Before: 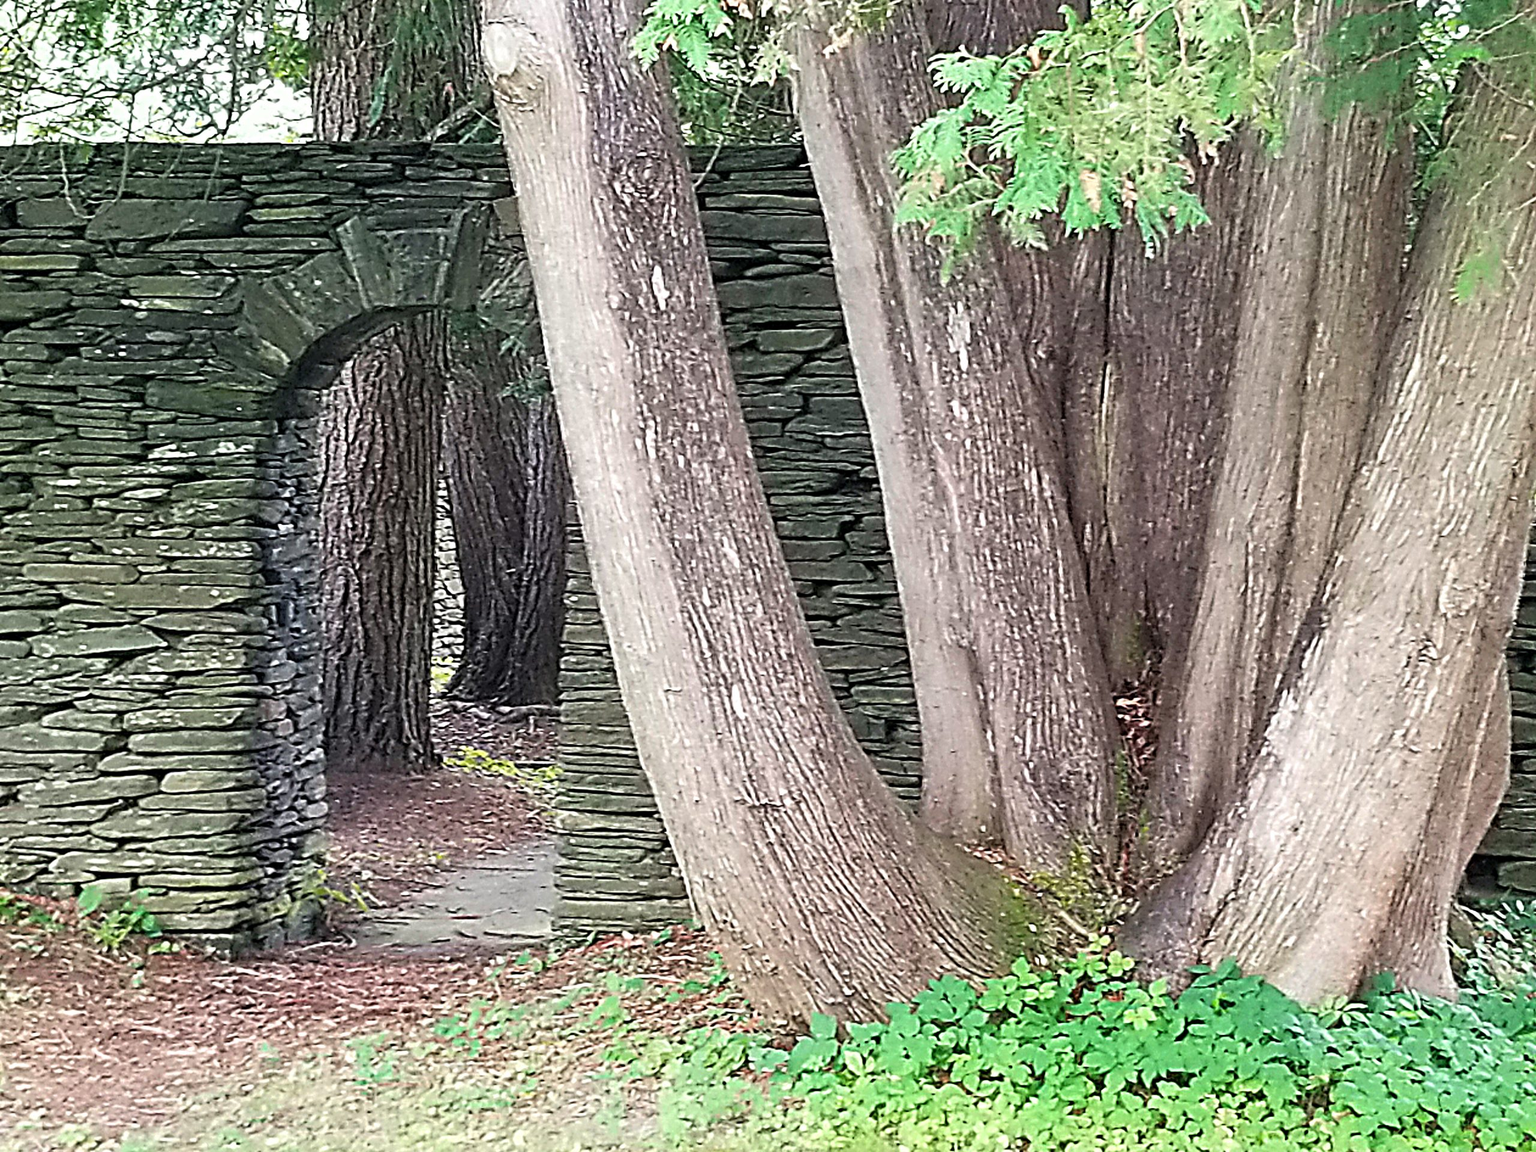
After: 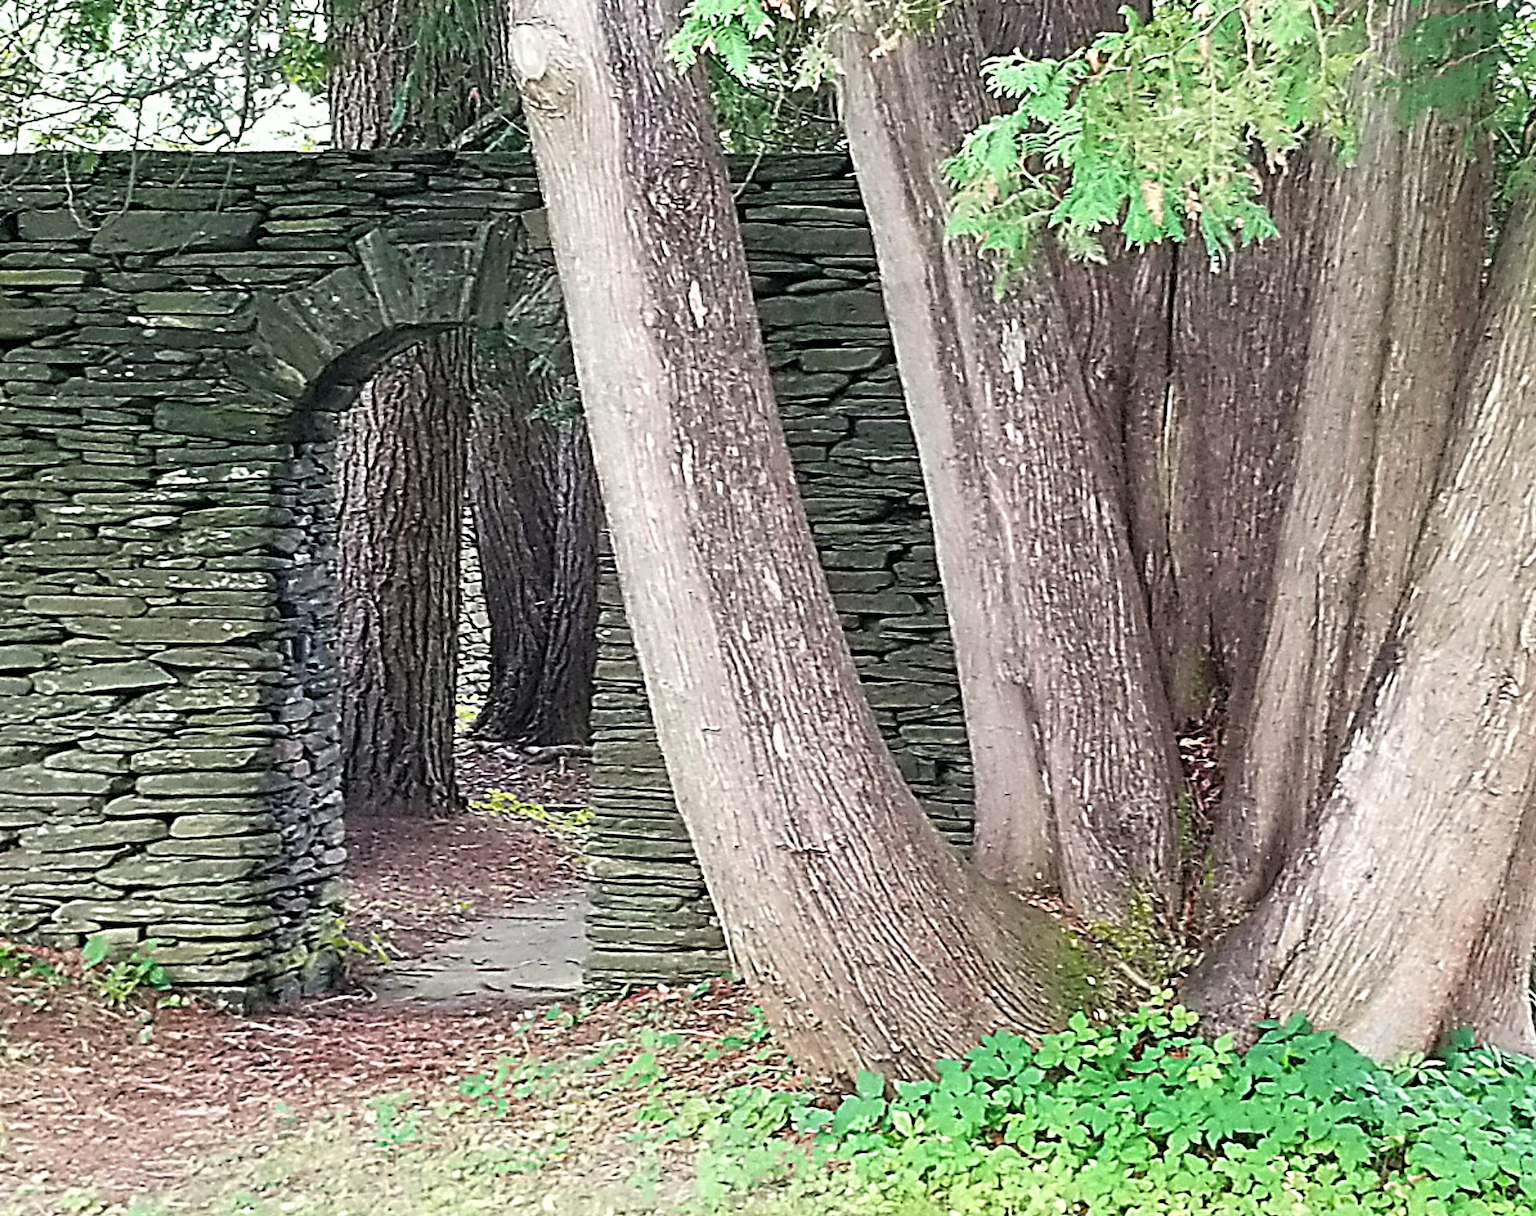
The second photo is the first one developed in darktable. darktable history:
crop and rotate: left 0%, right 5.33%
